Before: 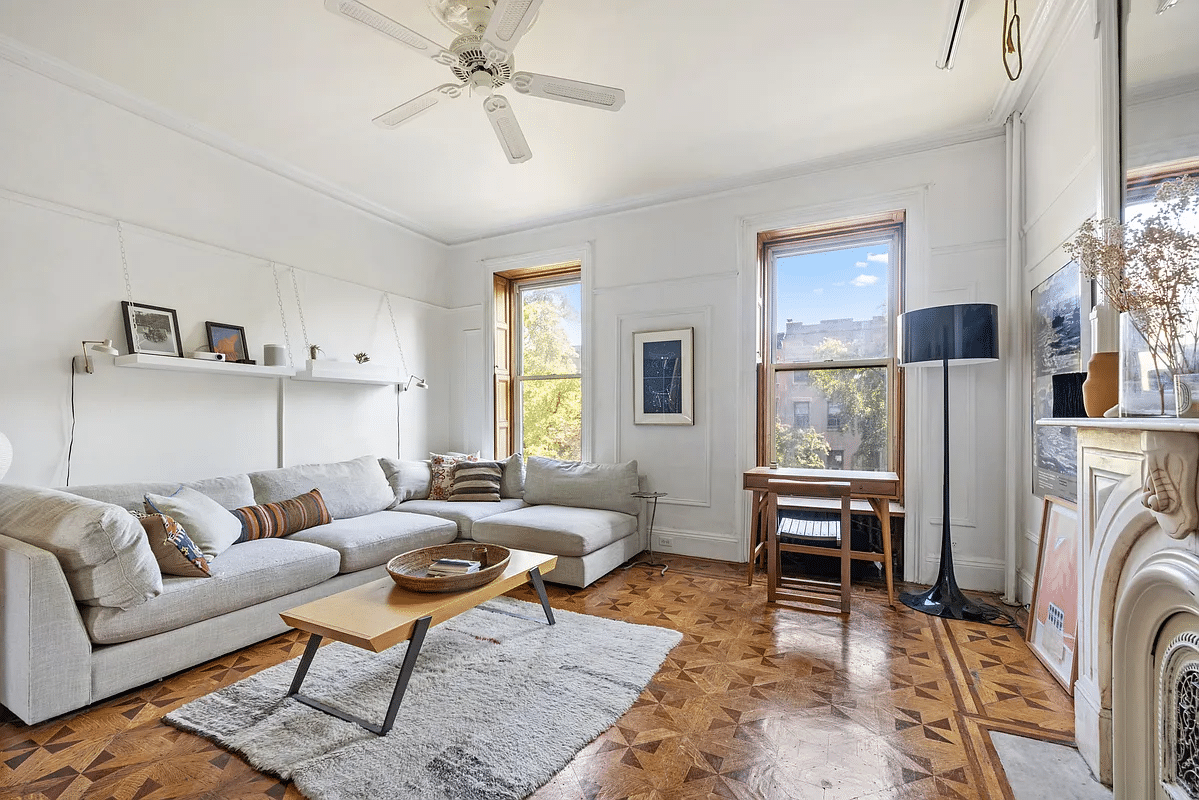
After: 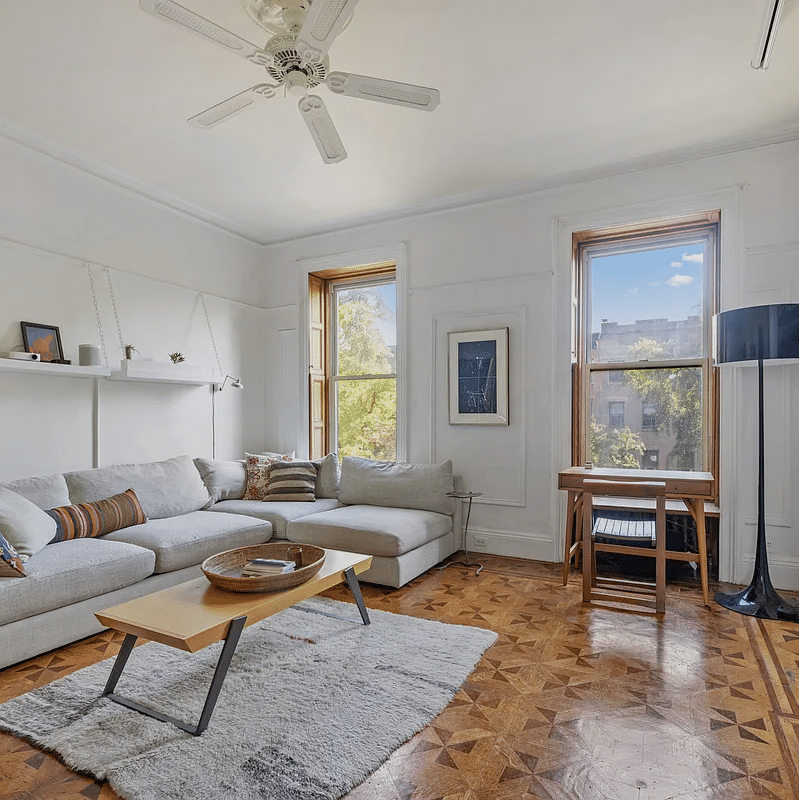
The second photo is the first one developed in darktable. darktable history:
crop and rotate: left 15.446%, right 17.836%
tone equalizer: -8 EV 0.25 EV, -7 EV 0.417 EV, -6 EV 0.417 EV, -5 EV 0.25 EV, -3 EV -0.25 EV, -2 EV -0.417 EV, -1 EV -0.417 EV, +0 EV -0.25 EV, edges refinement/feathering 500, mask exposure compensation -1.57 EV, preserve details guided filter
